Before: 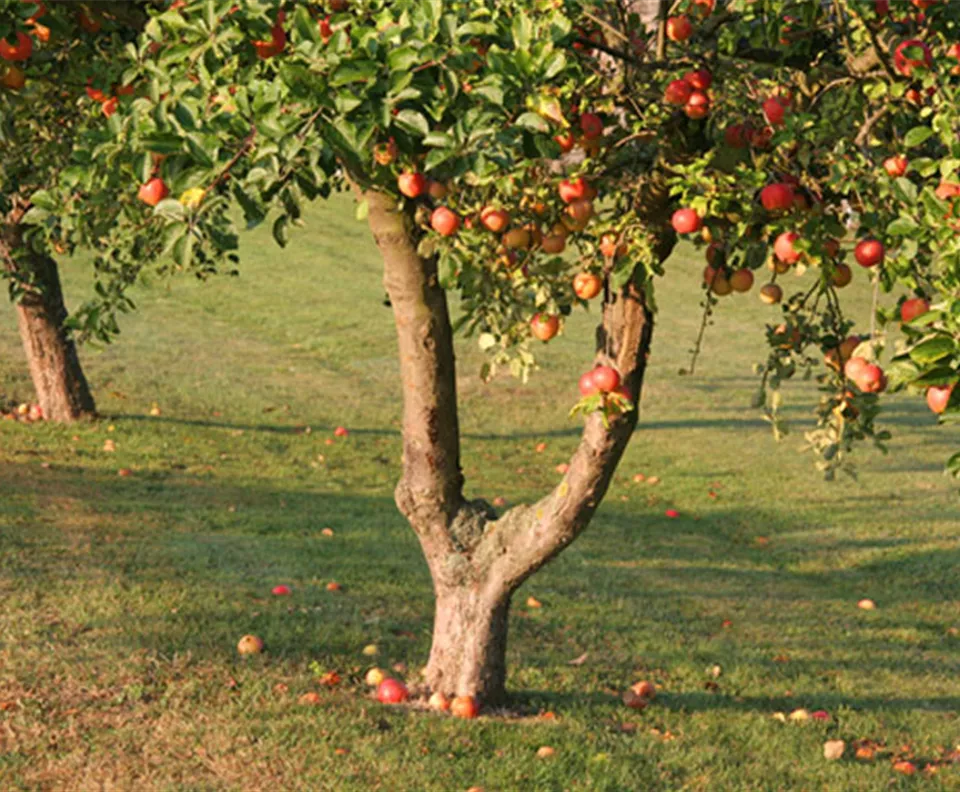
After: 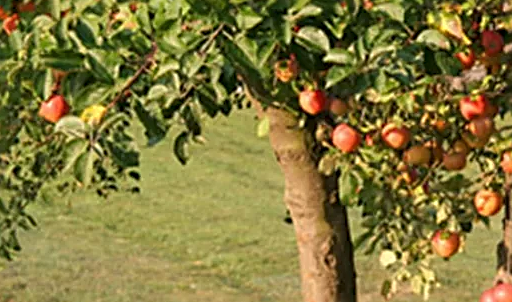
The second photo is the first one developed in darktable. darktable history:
sharpen: radius 2.728
local contrast: highlights 61%, shadows 108%, detail 106%, midtone range 0.535
crop: left 10.323%, top 10.58%, right 36.289%, bottom 51.207%
